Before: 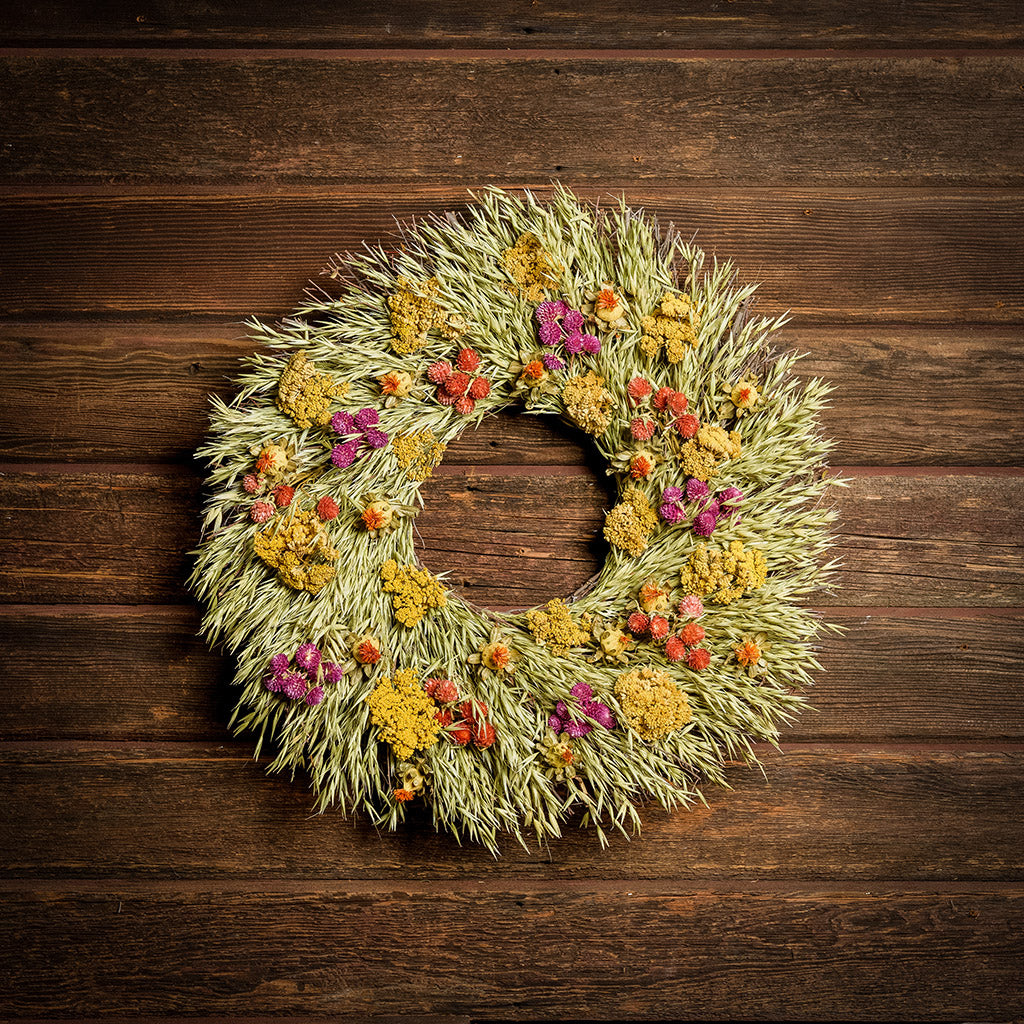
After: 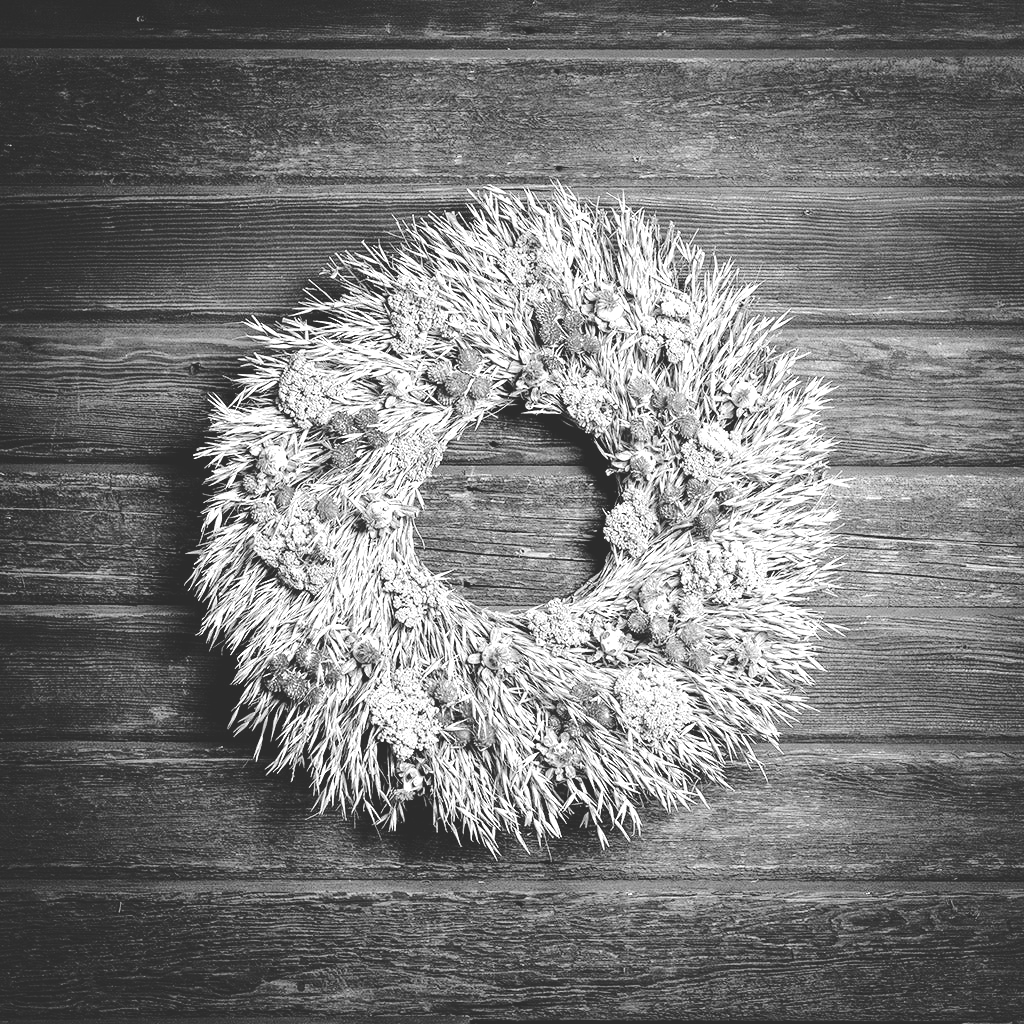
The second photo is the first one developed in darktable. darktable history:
exposure: black level correction 0, exposure 1 EV, compensate exposure bias true, compensate highlight preservation false
monochrome: size 3.1
tone curve: curves: ch0 [(0, 0) (0.003, 0.177) (0.011, 0.177) (0.025, 0.176) (0.044, 0.178) (0.069, 0.186) (0.1, 0.194) (0.136, 0.203) (0.177, 0.223) (0.224, 0.255) (0.277, 0.305) (0.335, 0.383) (0.399, 0.467) (0.468, 0.546) (0.543, 0.616) (0.623, 0.694) (0.709, 0.764) (0.801, 0.834) (0.898, 0.901) (1, 1)], preserve colors none
